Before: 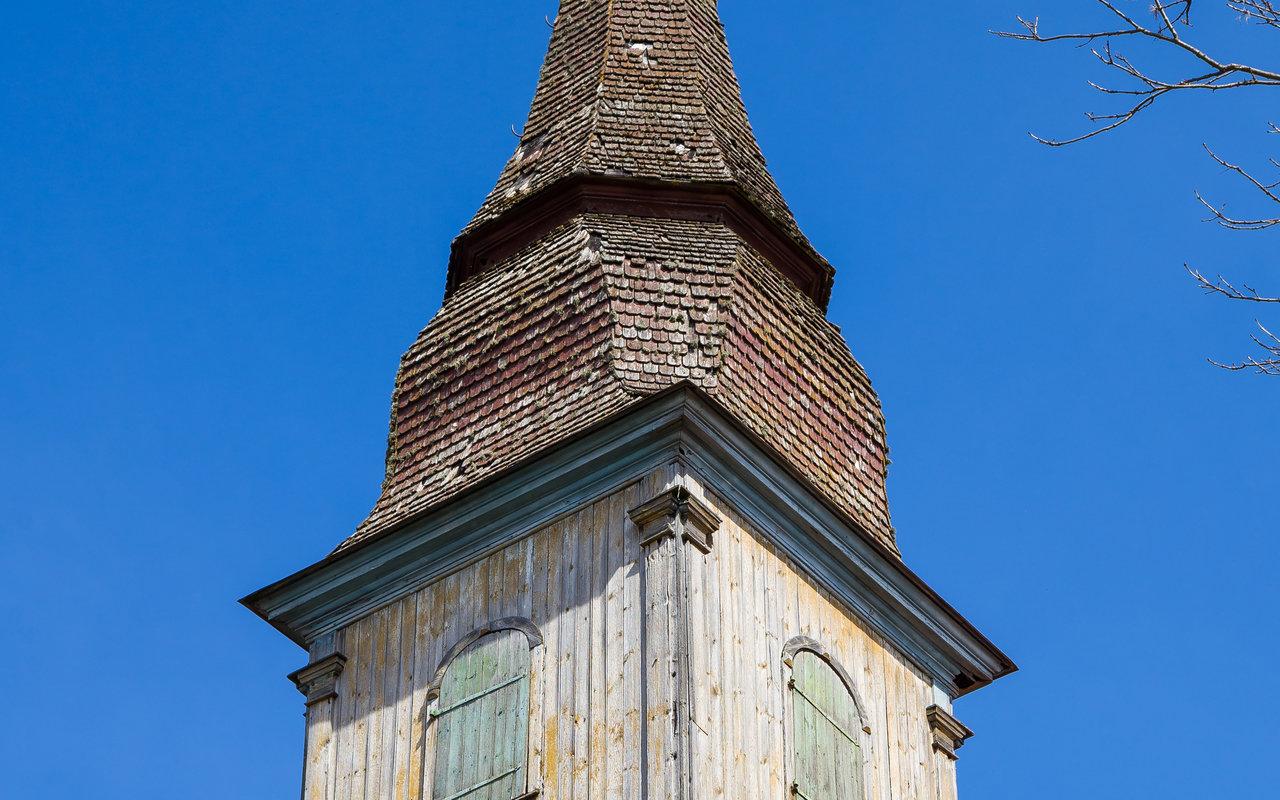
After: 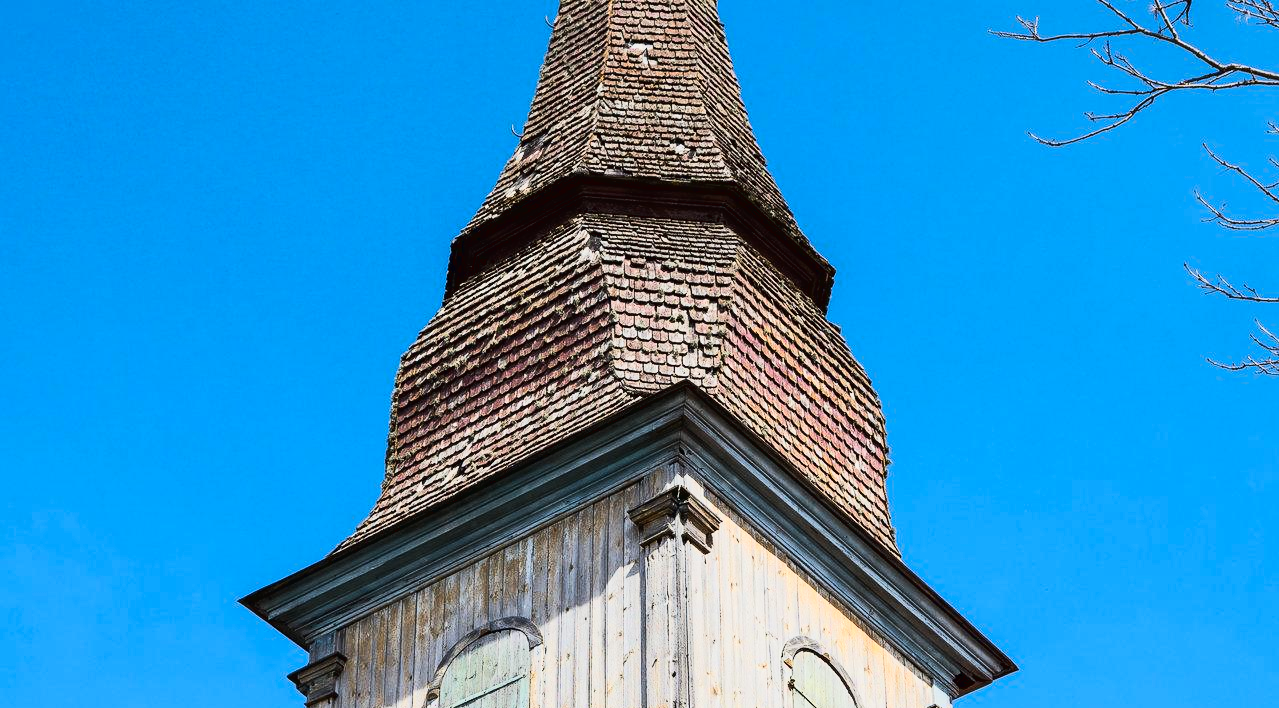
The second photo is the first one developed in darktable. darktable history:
contrast brightness saturation: contrast 0.114, saturation -0.16
exposure: compensate highlight preservation false
color zones: curves: ch1 [(0.263, 0.53) (0.376, 0.287) (0.487, 0.512) (0.748, 0.547) (1, 0.513)]; ch2 [(0.262, 0.45) (0.751, 0.477)]
crop and rotate: top 0%, bottom 11.473%
tone curve: curves: ch0 [(0, 0.015) (0.037, 0.022) (0.131, 0.116) (0.316, 0.345) (0.49, 0.615) (0.677, 0.82) (0.813, 0.891) (1, 0.955)]; ch1 [(0, 0) (0.366, 0.367) (0.475, 0.462) (0.494, 0.496) (0.504, 0.497) (0.554, 0.571) (0.618, 0.668) (1, 1)]; ch2 [(0, 0) (0.333, 0.346) (0.375, 0.375) (0.435, 0.424) (0.476, 0.492) (0.502, 0.499) (0.525, 0.522) (0.558, 0.575) (0.614, 0.656) (1, 1)]
